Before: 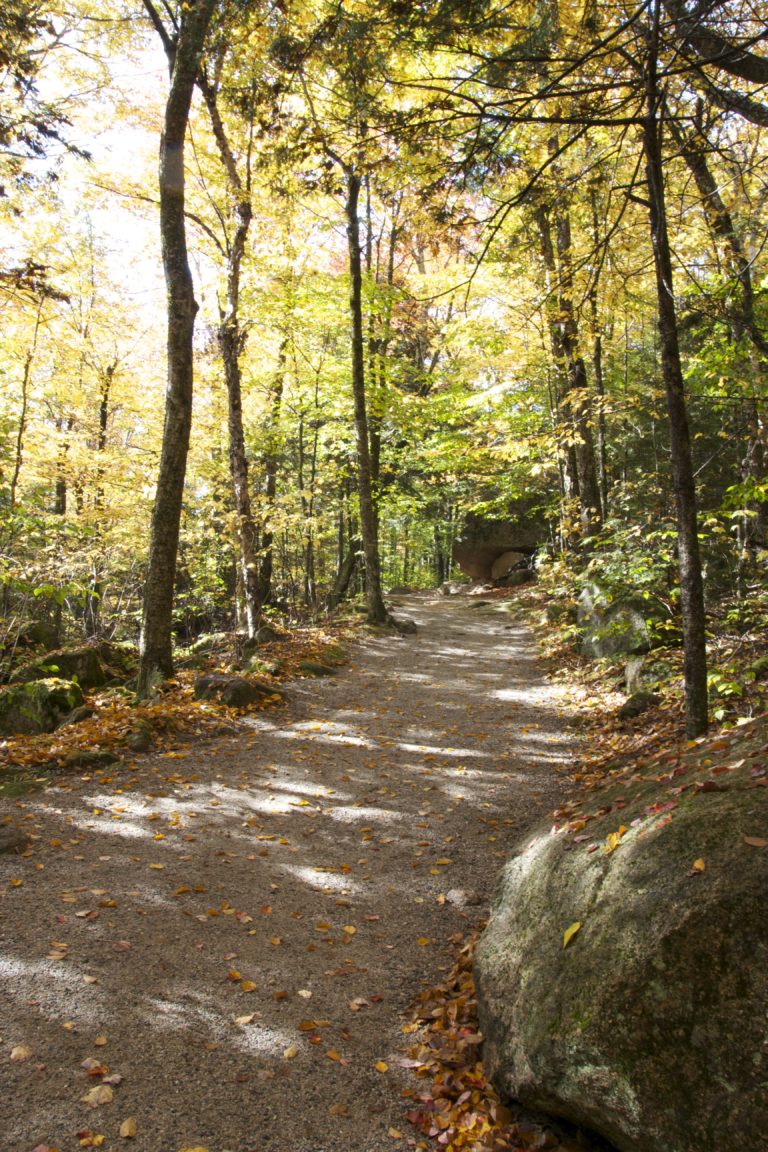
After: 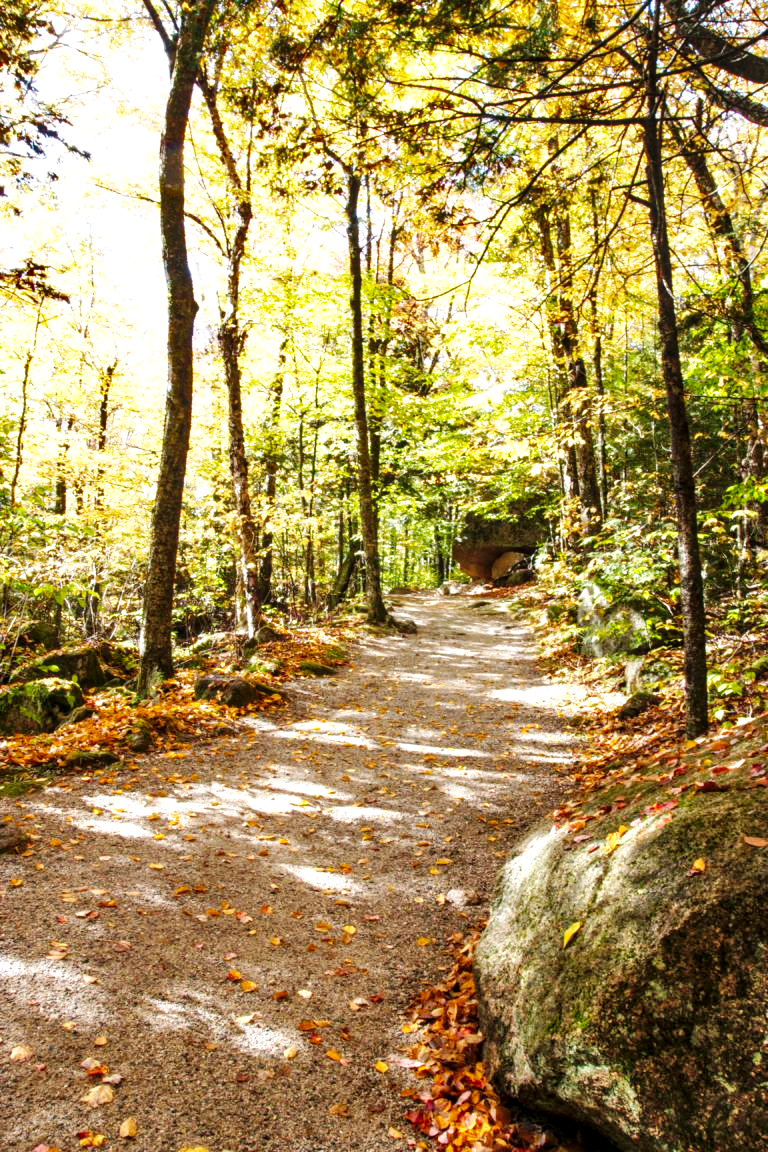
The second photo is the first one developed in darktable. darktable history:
local contrast: on, module defaults
exposure: exposure 0.559 EV, compensate highlight preservation false
shadows and highlights: shadows 60, soften with gaussian
base curve: curves: ch0 [(0, 0) (0.036, 0.025) (0.121, 0.166) (0.206, 0.329) (0.605, 0.79) (1, 1)], preserve colors none
